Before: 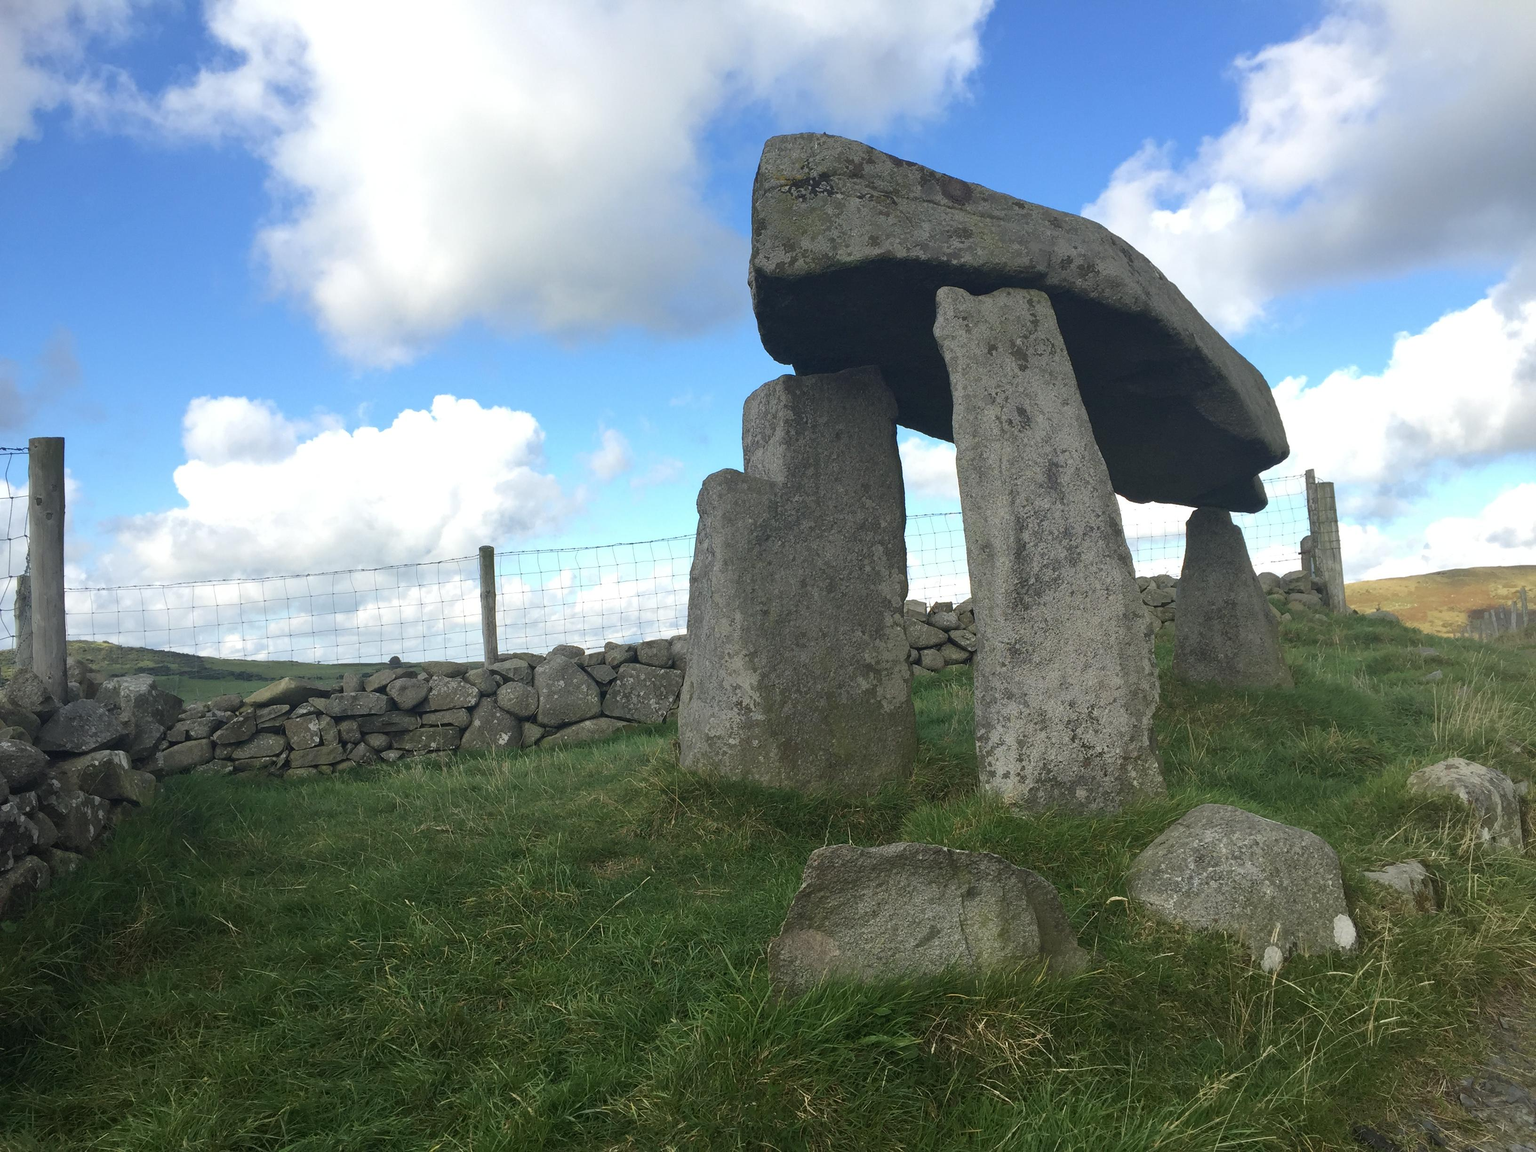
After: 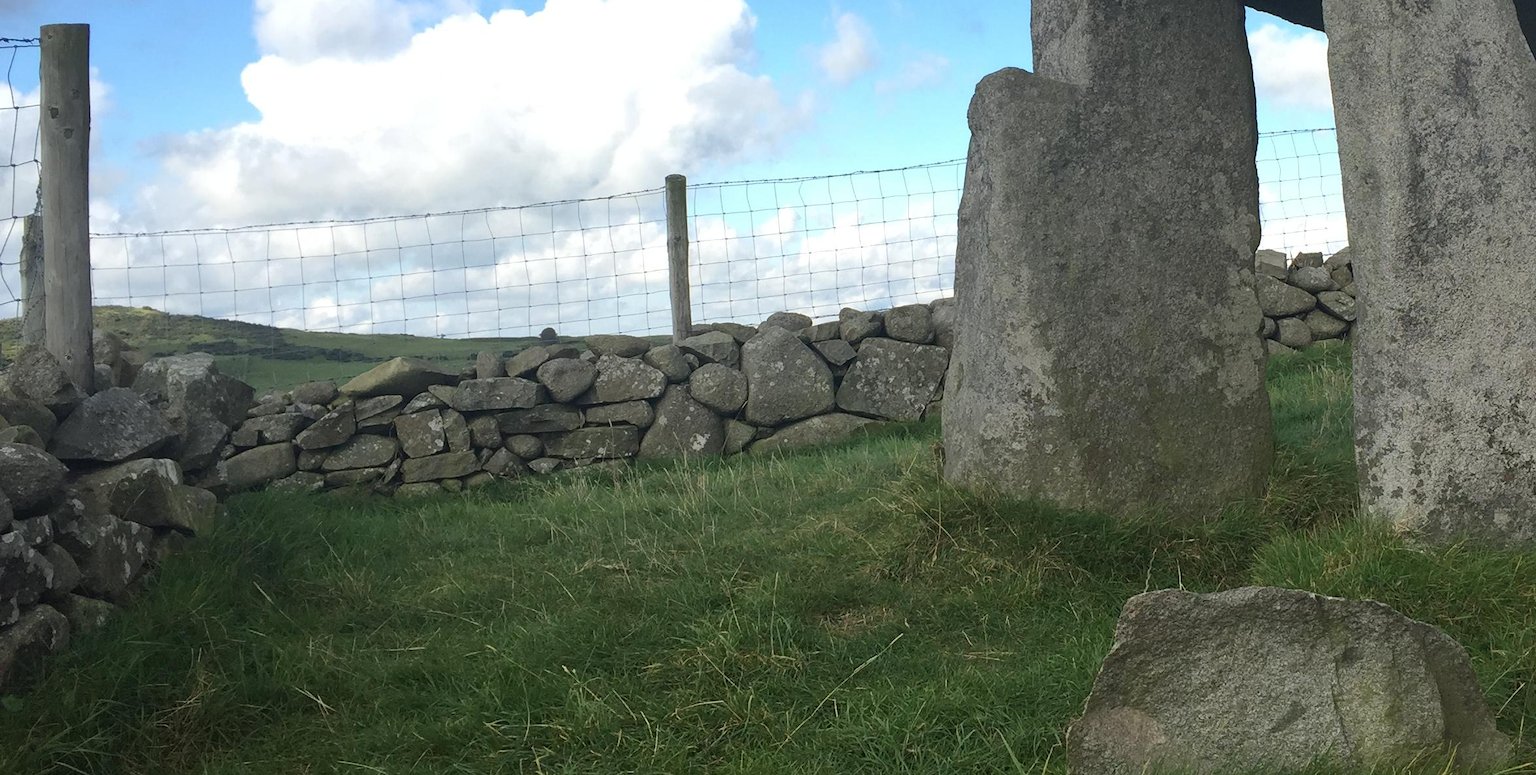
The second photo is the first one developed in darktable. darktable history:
contrast equalizer: y [[0.5 ×6], [0.5 ×6], [0.5, 0.5, 0.501, 0.545, 0.707, 0.863], [0 ×6], [0 ×6]]
crop: top 36.498%, right 27.964%, bottom 14.995%
